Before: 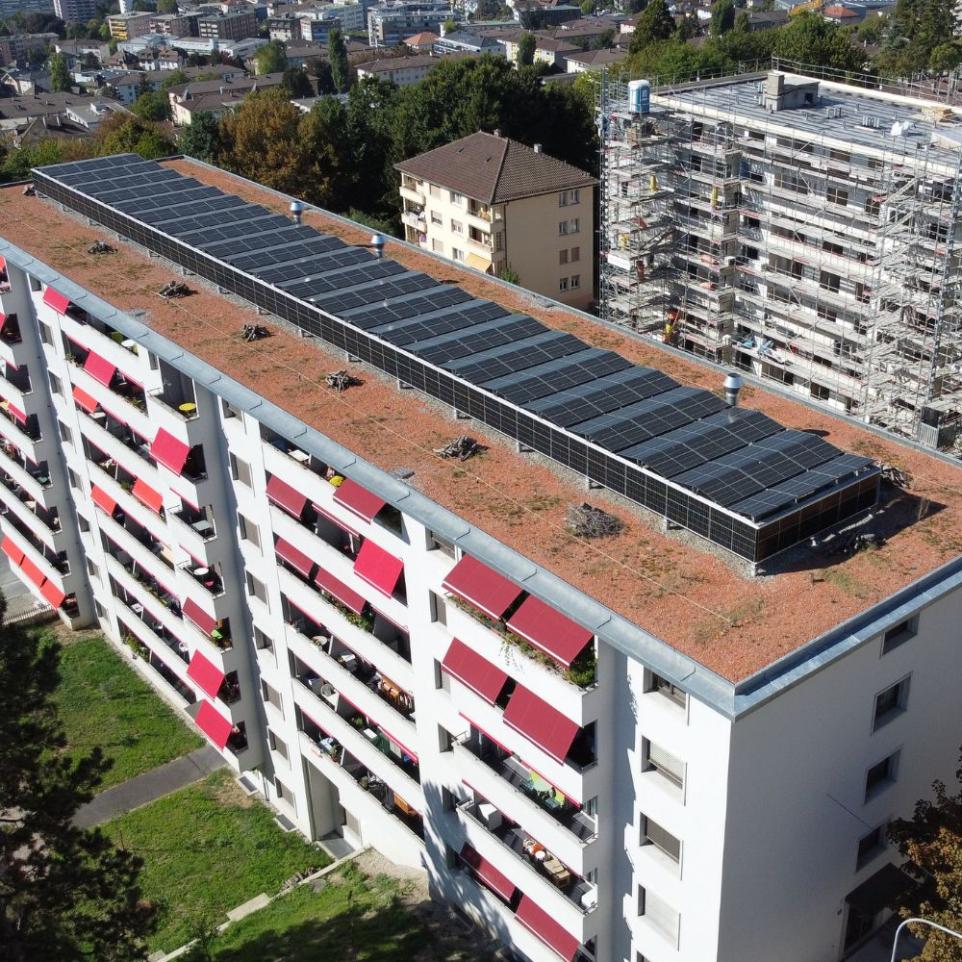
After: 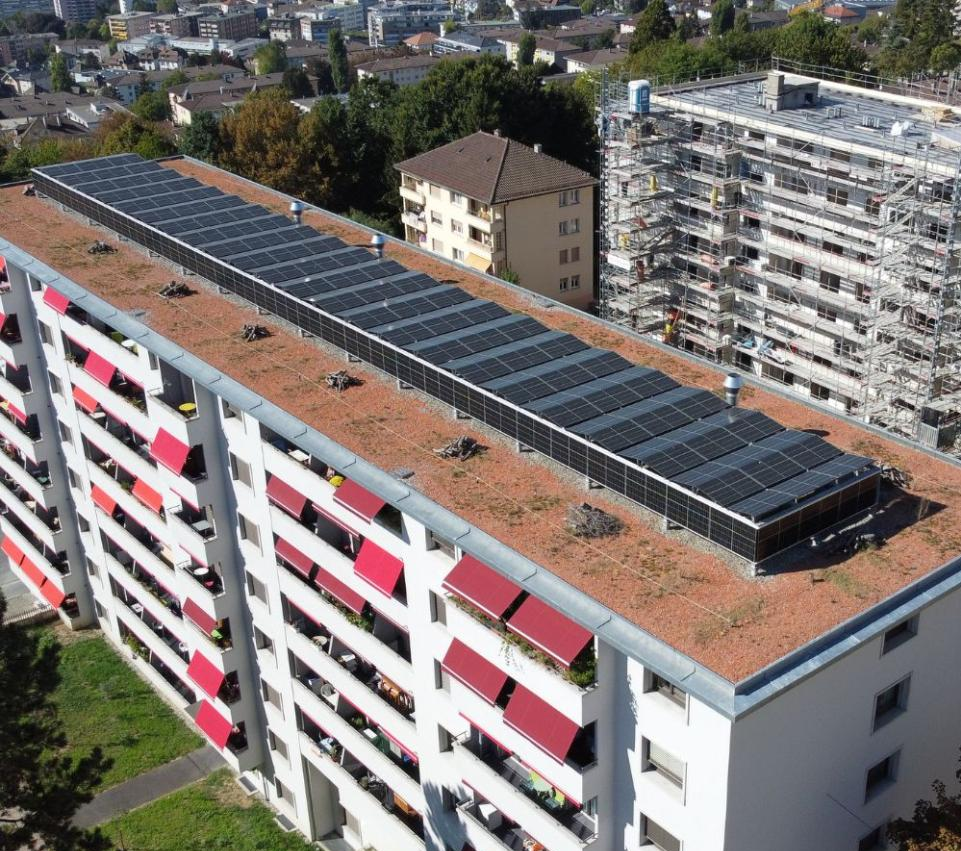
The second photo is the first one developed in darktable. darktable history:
crop and rotate: top 0%, bottom 11.494%
